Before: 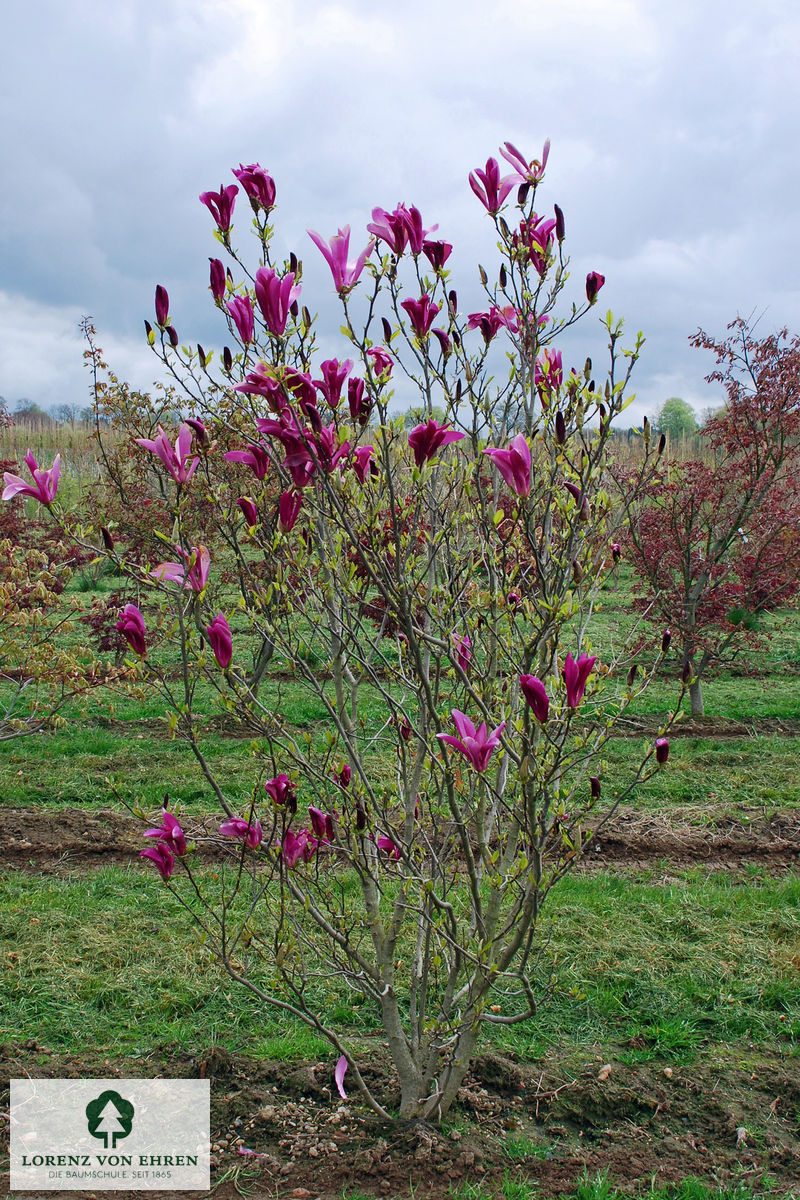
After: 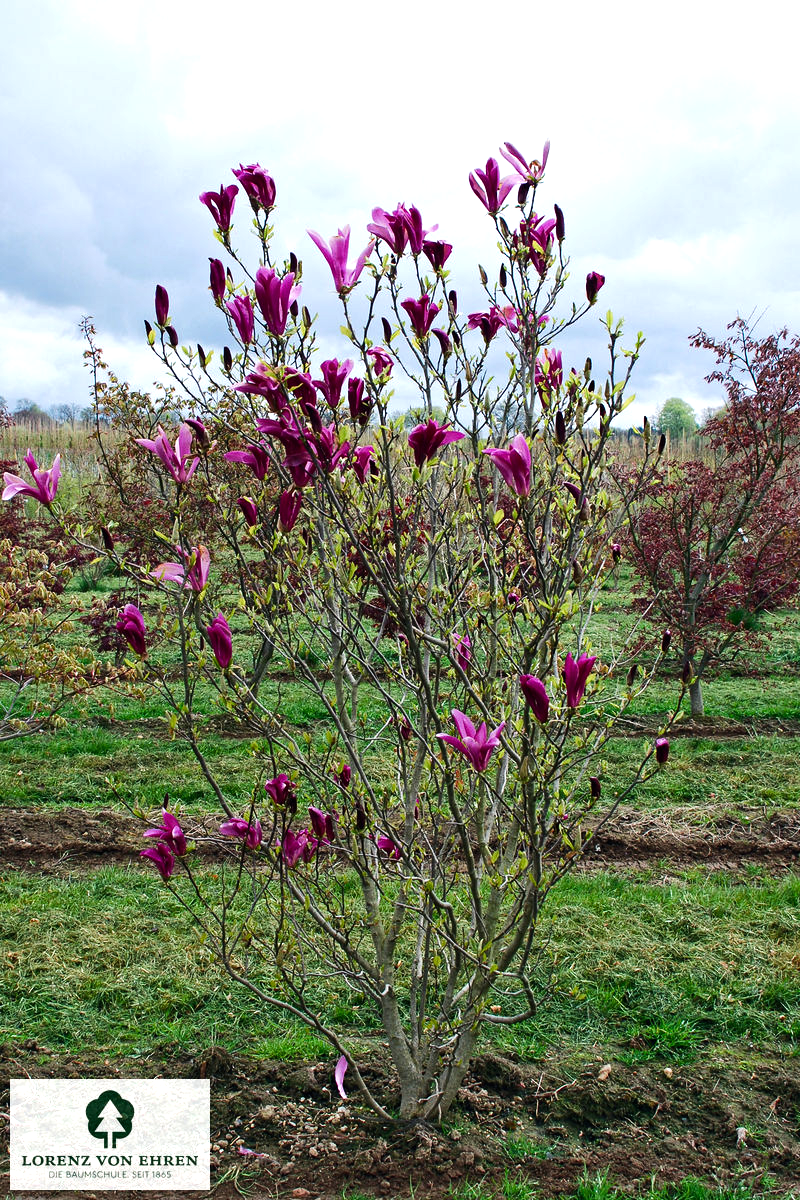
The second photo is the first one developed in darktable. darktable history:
tone equalizer: on, module defaults
color balance rgb: shadows lift › chroma 1.912%, shadows lift › hue 264.82°, linear chroma grading › mid-tones 7.484%, perceptual saturation grading › global saturation -0.044%, perceptual saturation grading › highlights -30.739%, perceptual saturation grading › shadows 20.378%, perceptual brilliance grading › highlights 18.218%, perceptual brilliance grading › mid-tones 32.003%, perceptual brilliance grading › shadows -31.375%, global vibrance 20%
